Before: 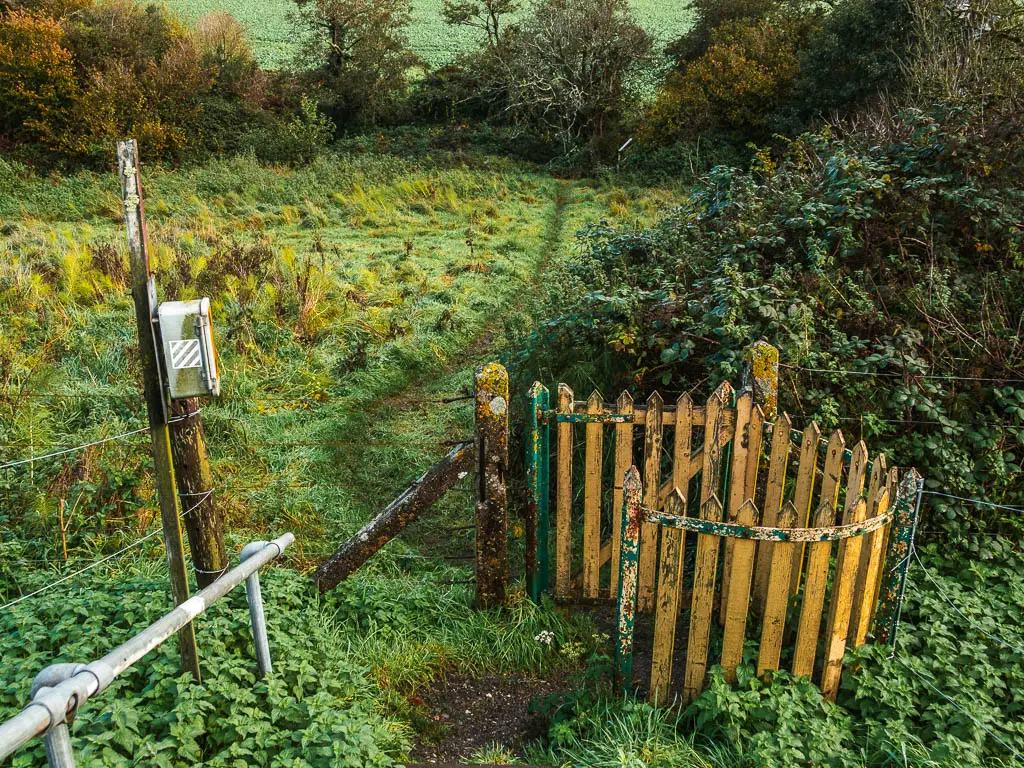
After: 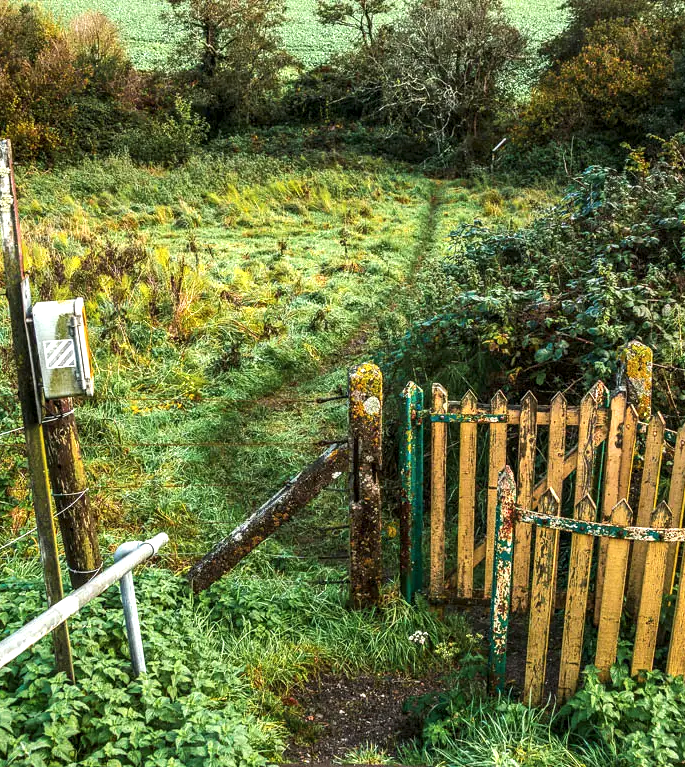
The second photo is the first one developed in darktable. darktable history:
crop and rotate: left 12.365%, right 20.713%
local contrast: highlights 27%, shadows 73%, midtone range 0.743
exposure: black level correction -0.002, exposure 0.535 EV, compensate highlight preservation false
